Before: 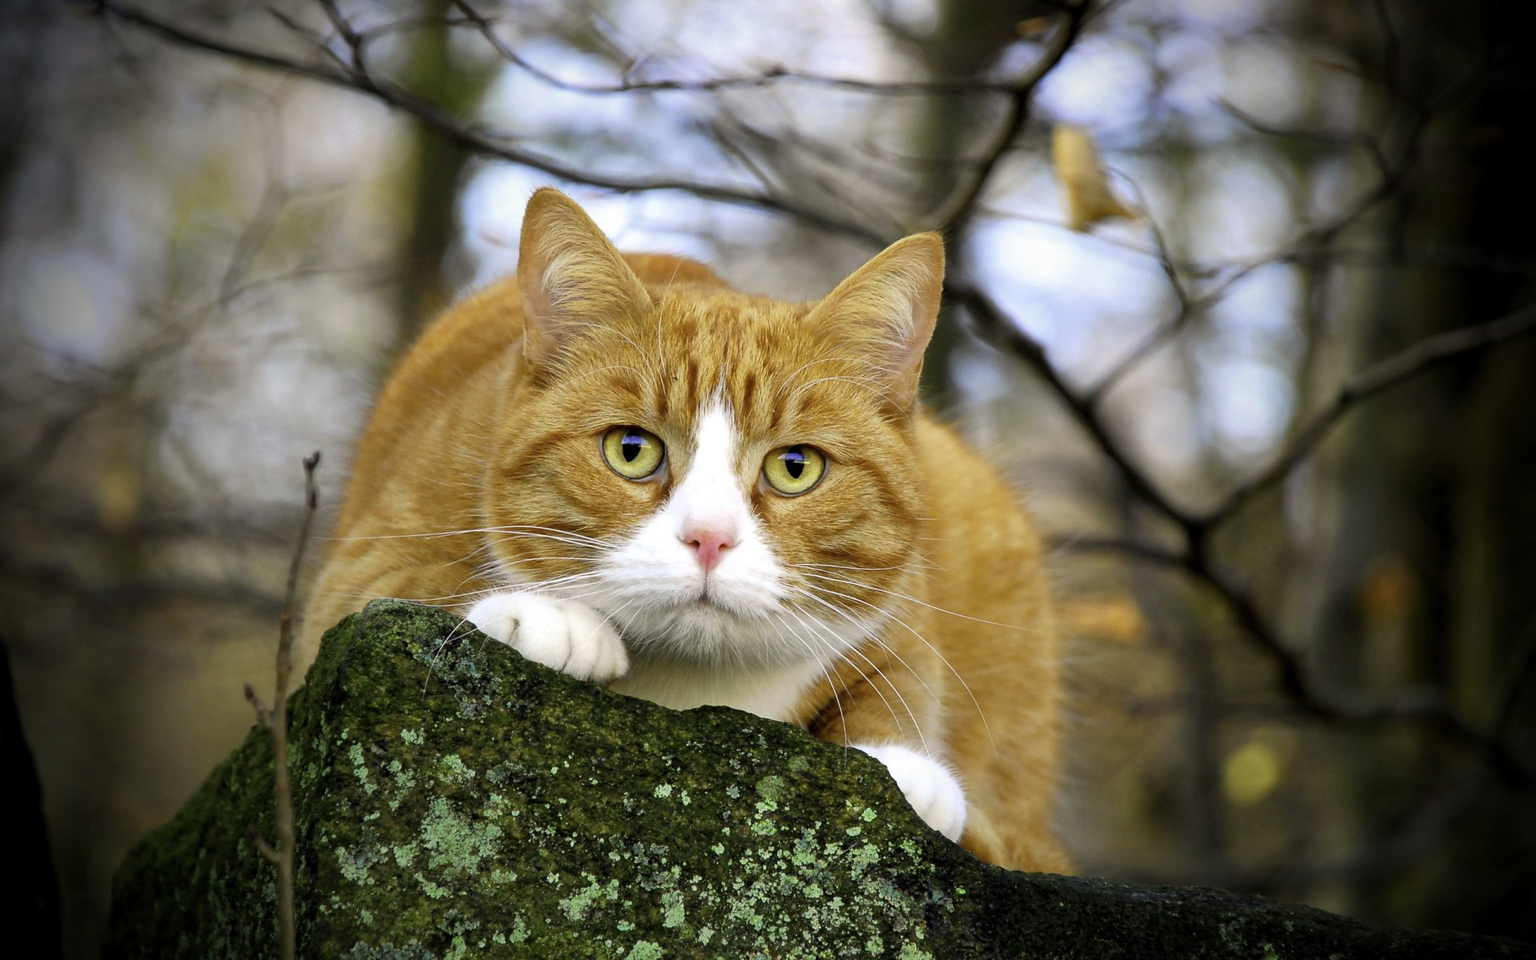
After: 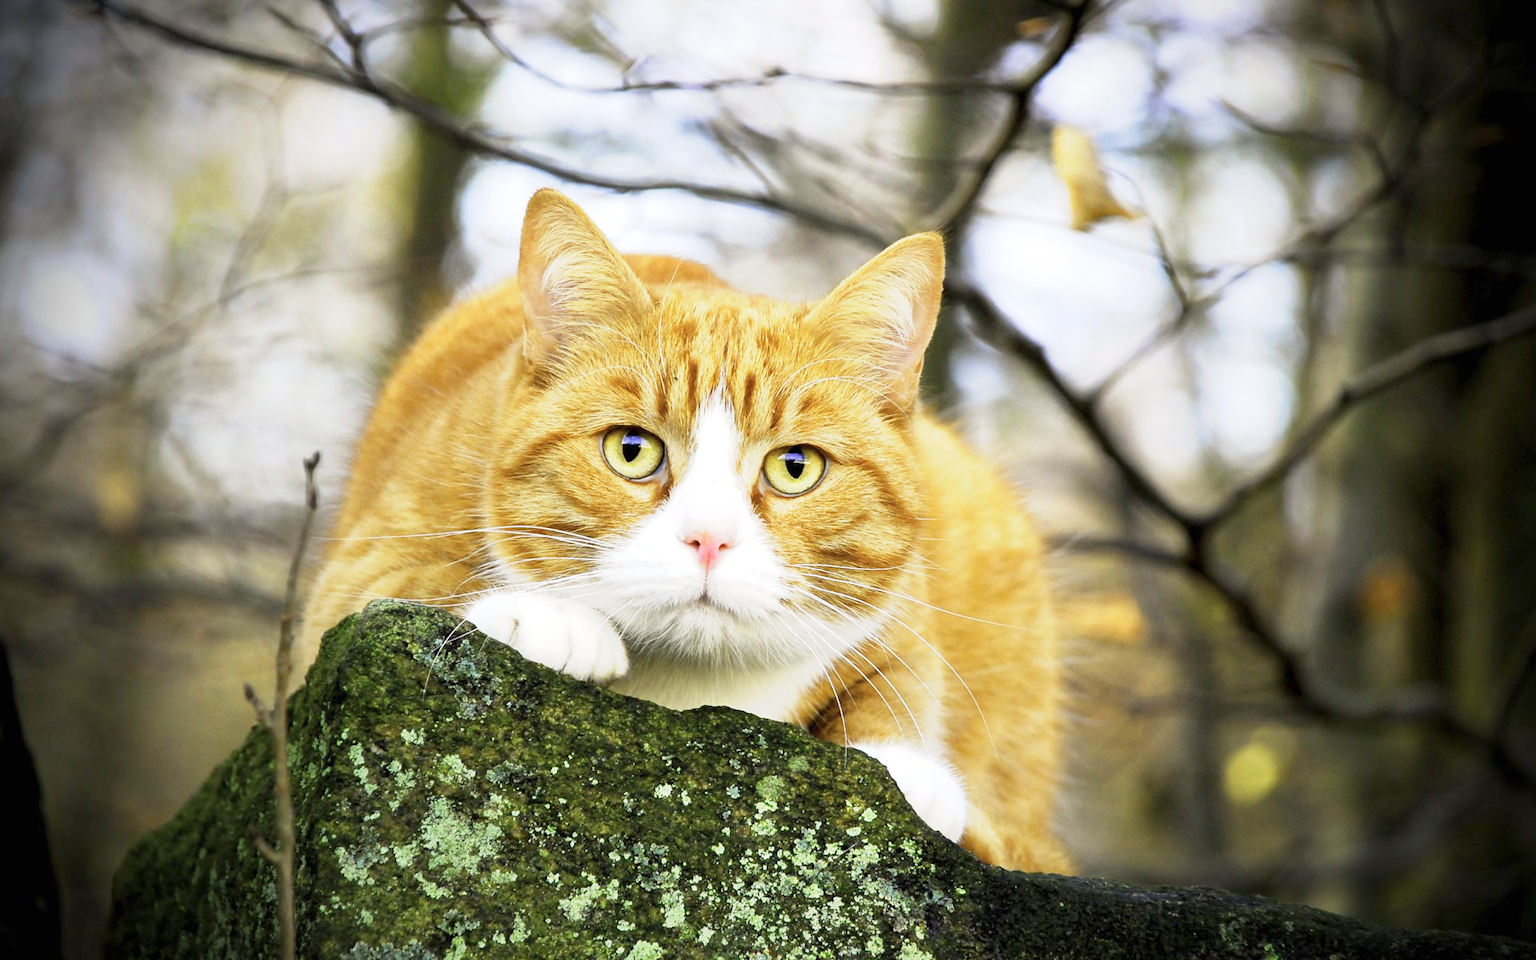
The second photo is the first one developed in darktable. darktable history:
exposure: black level correction 0, exposure 0.703 EV, compensate highlight preservation false
base curve: curves: ch0 [(0, 0) (0.088, 0.125) (0.176, 0.251) (0.354, 0.501) (0.613, 0.749) (1, 0.877)], preserve colors none
